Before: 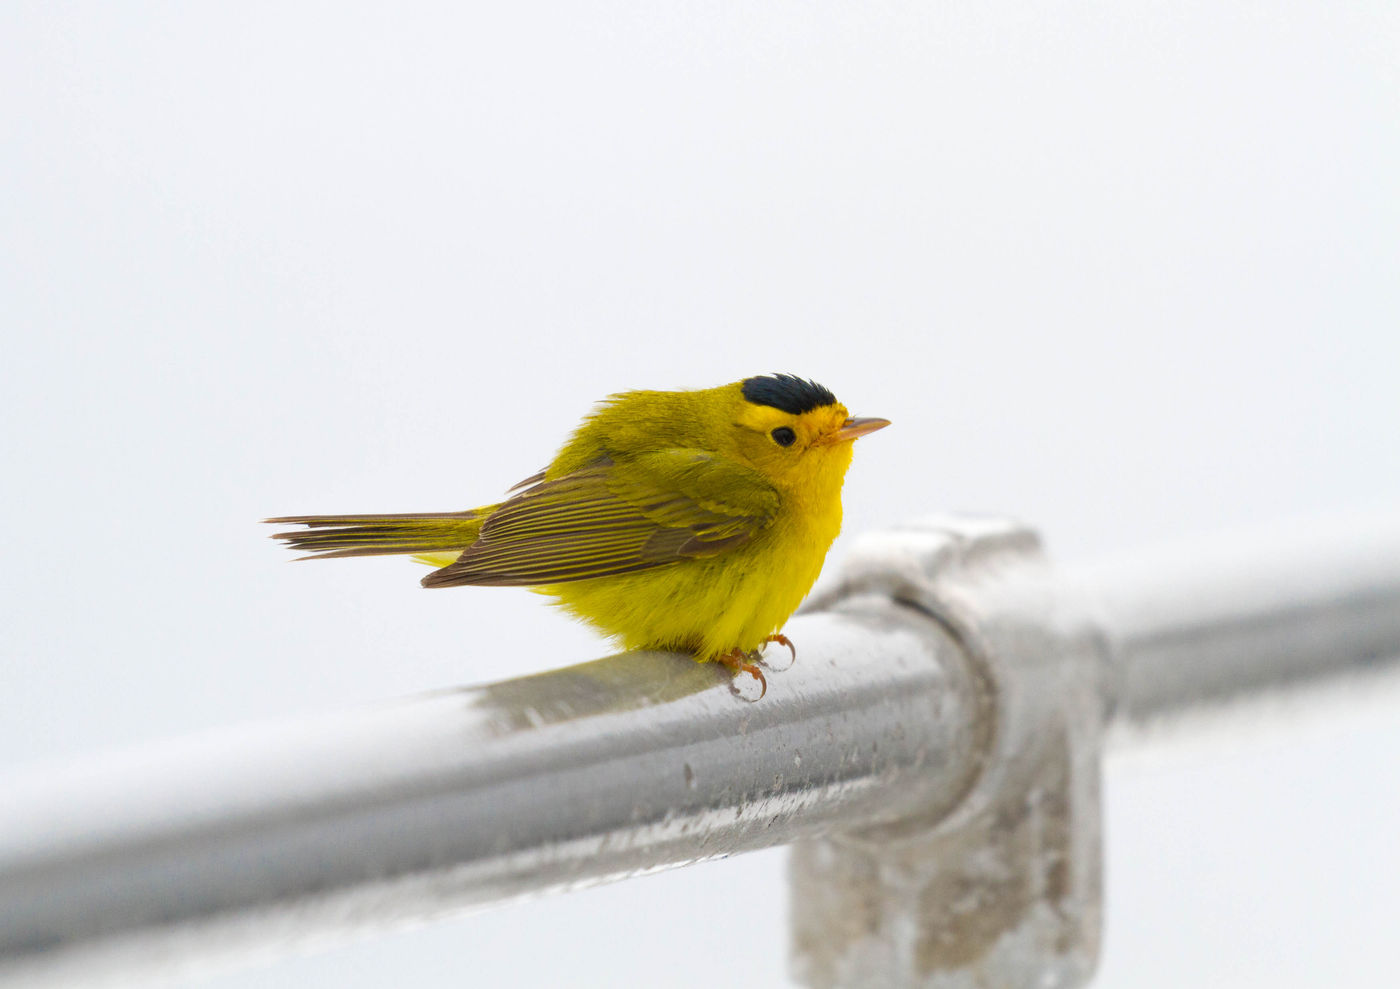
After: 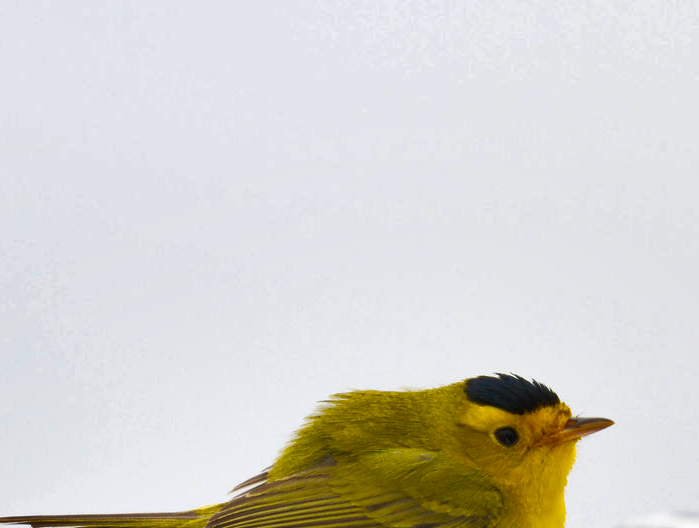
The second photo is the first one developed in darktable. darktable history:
shadows and highlights: radius 109.36, shadows 23.99, highlights -58.33, highlights color adjustment 49.46%, low approximation 0.01, soften with gaussian
crop: left 19.794%, right 30.266%, bottom 46.571%
